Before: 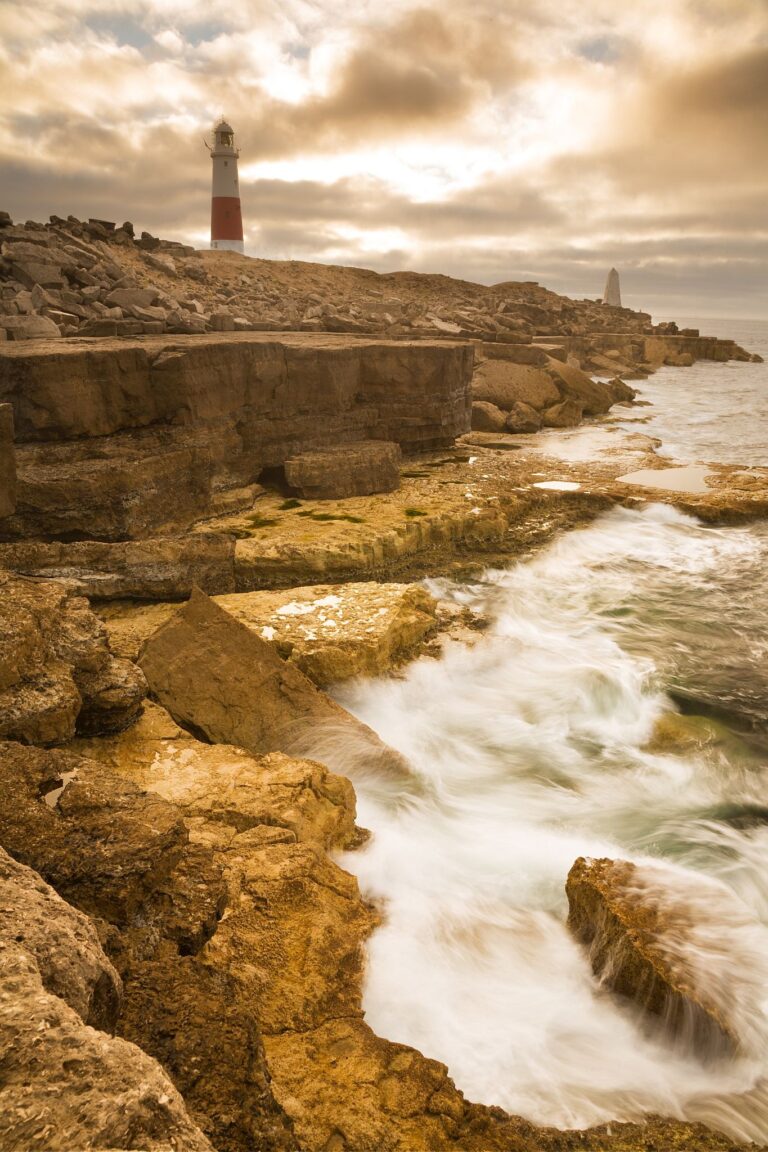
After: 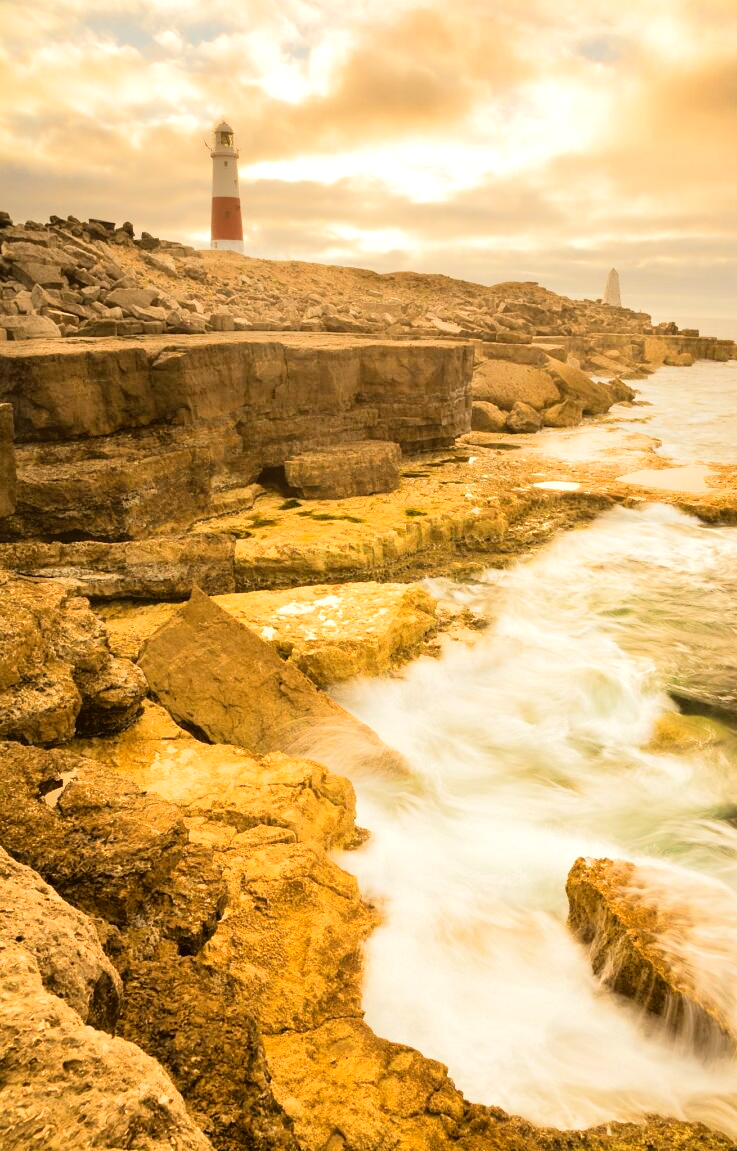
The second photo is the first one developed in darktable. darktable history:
color balance rgb: shadows lift › luminance -7.633%, shadows lift › chroma 2.224%, shadows lift › hue 203.42°, power › chroma 2.508%, power › hue 68.08°, perceptual saturation grading › global saturation -0.135%
crop: right 3.993%, bottom 0.041%
tone equalizer: -7 EV 0.158 EV, -6 EV 0.614 EV, -5 EV 1.17 EV, -4 EV 1.31 EV, -3 EV 1.16 EV, -2 EV 0.6 EV, -1 EV 0.163 EV, edges refinement/feathering 500, mask exposure compensation -1.57 EV, preserve details no
